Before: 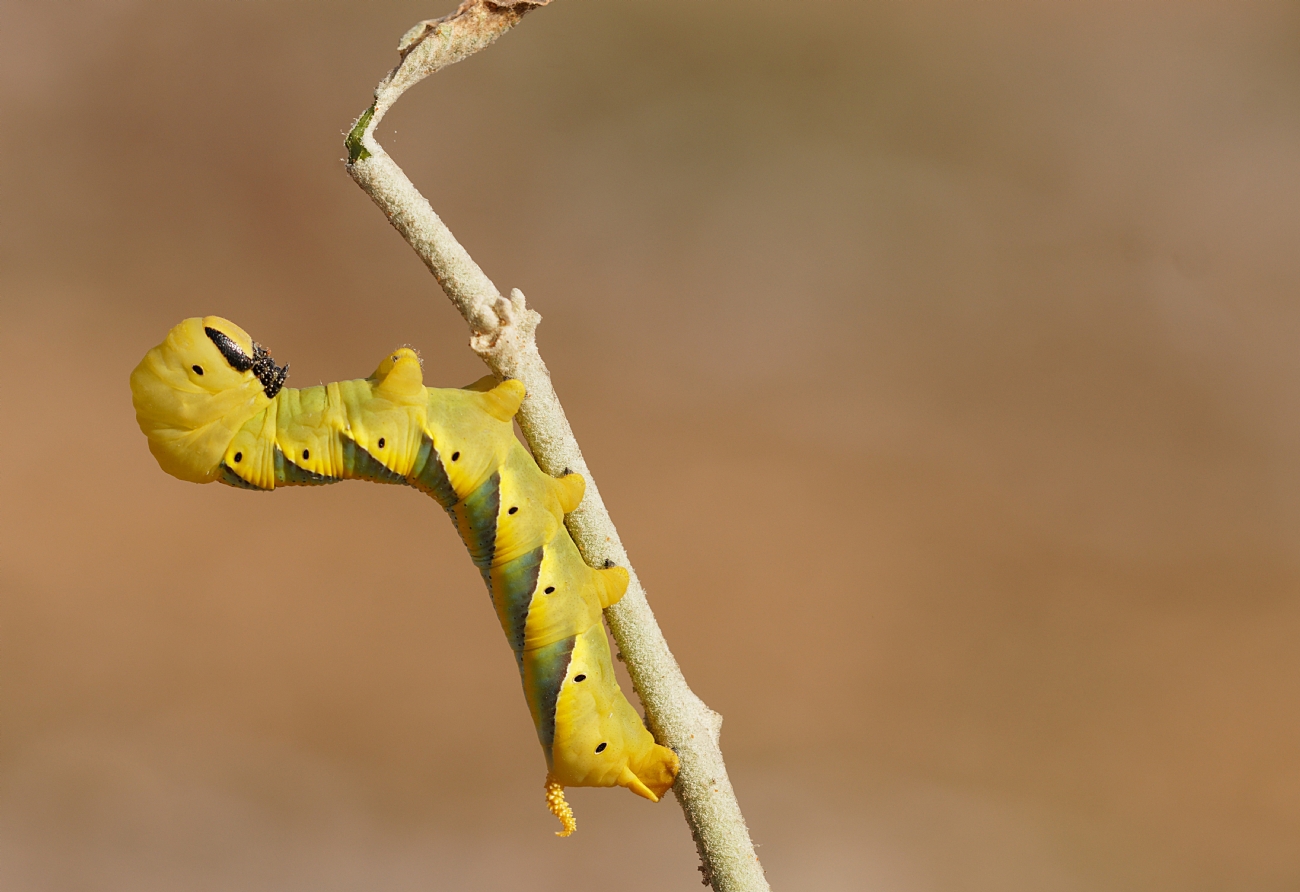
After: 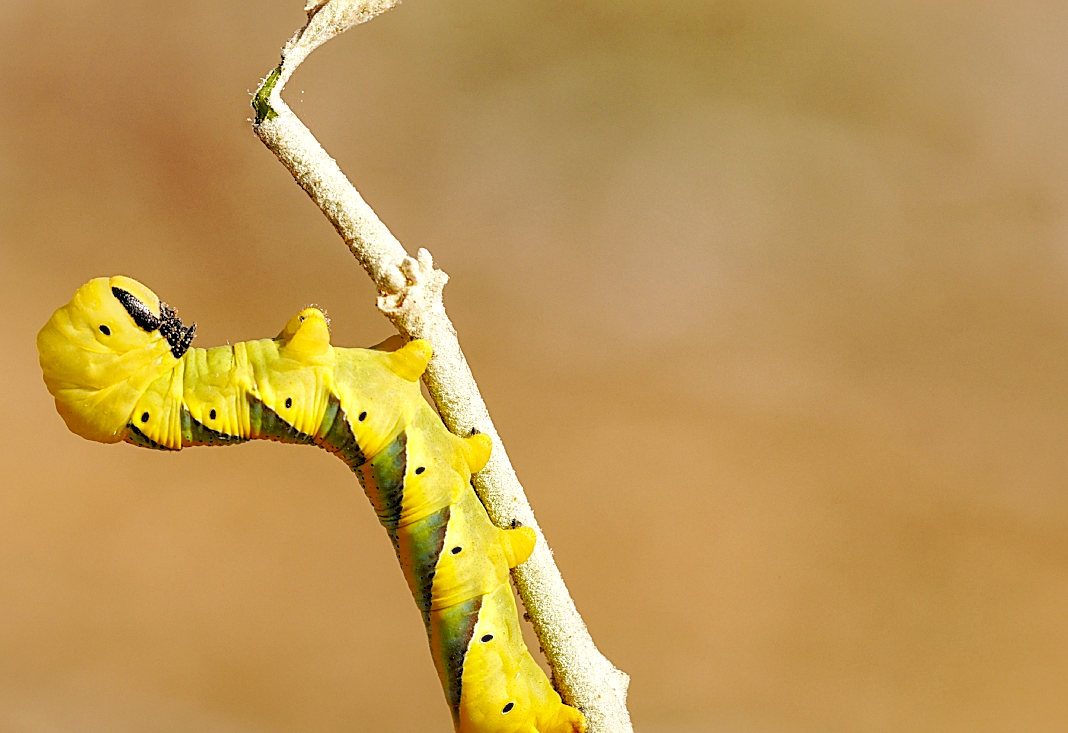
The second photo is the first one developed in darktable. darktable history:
base curve: curves: ch0 [(0, 0) (0.032, 0.025) (0.121, 0.166) (0.206, 0.329) (0.605, 0.79) (1, 1)], preserve colors none
crop and rotate: left 7.196%, top 4.574%, right 10.605%, bottom 13.178%
local contrast: highlights 60%, shadows 60%, detail 160%
rgb levels: preserve colors sum RGB, levels [[0.038, 0.433, 0.934], [0, 0.5, 1], [0, 0.5, 1]]
shadows and highlights: on, module defaults
sharpen: on, module defaults
